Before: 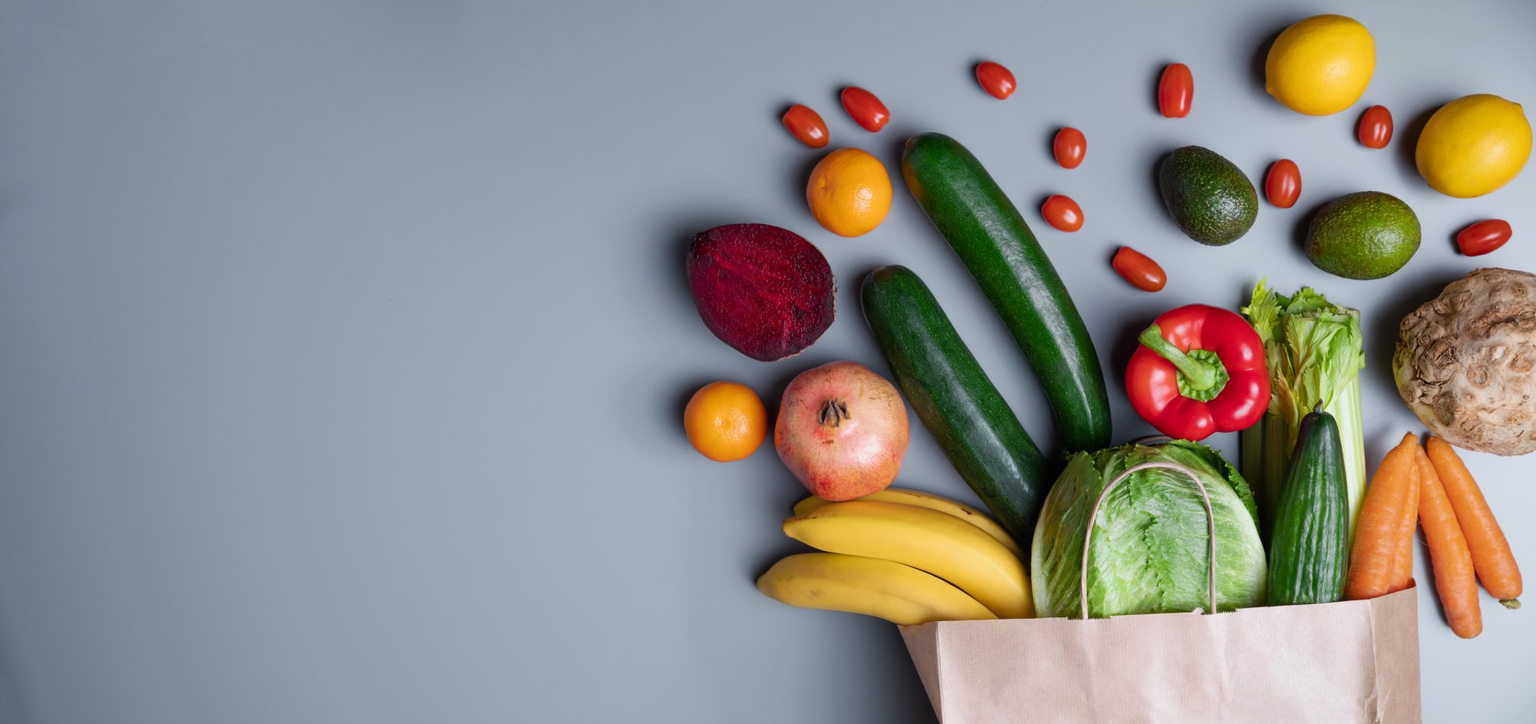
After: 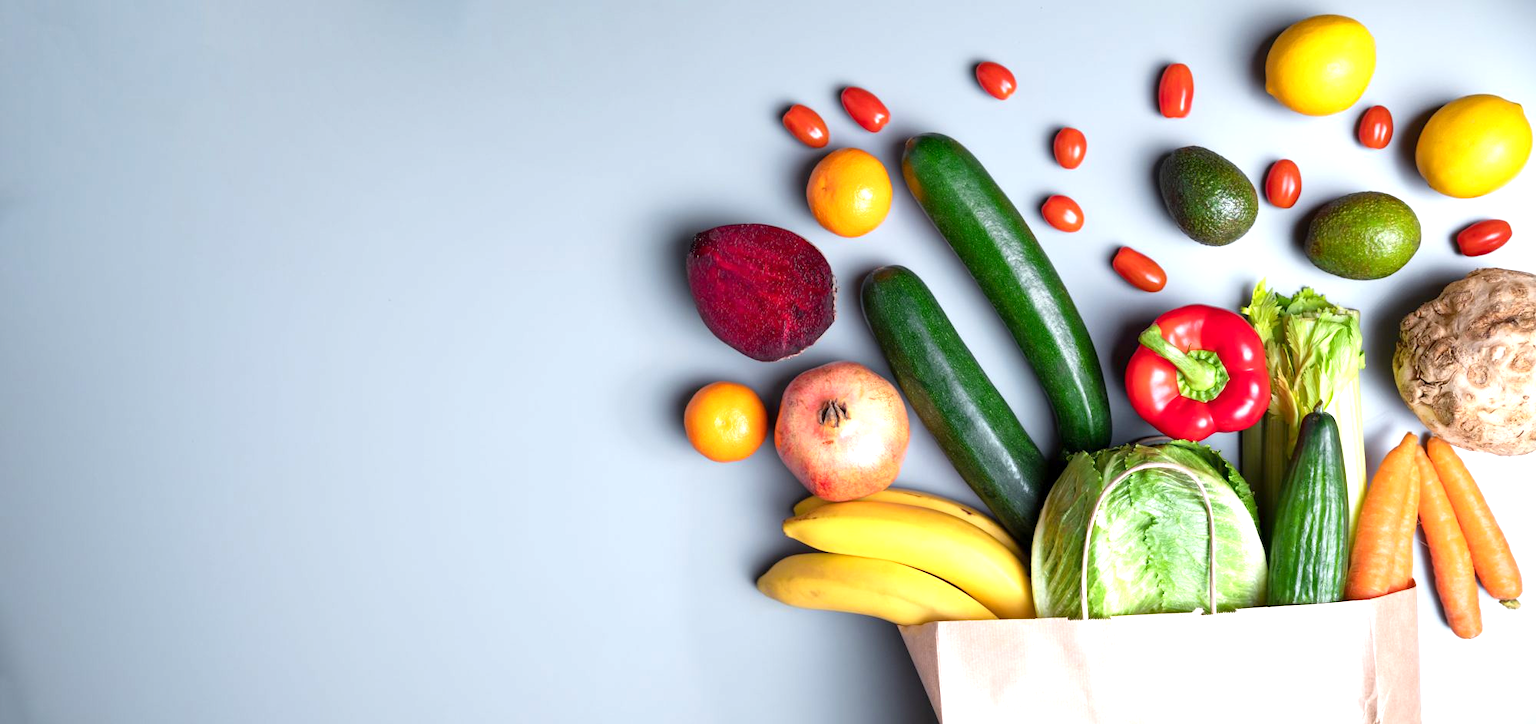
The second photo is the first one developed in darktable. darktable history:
exposure: black level correction 0.001, exposure 1.037 EV, compensate exposure bias true, compensate highlight preservation false
